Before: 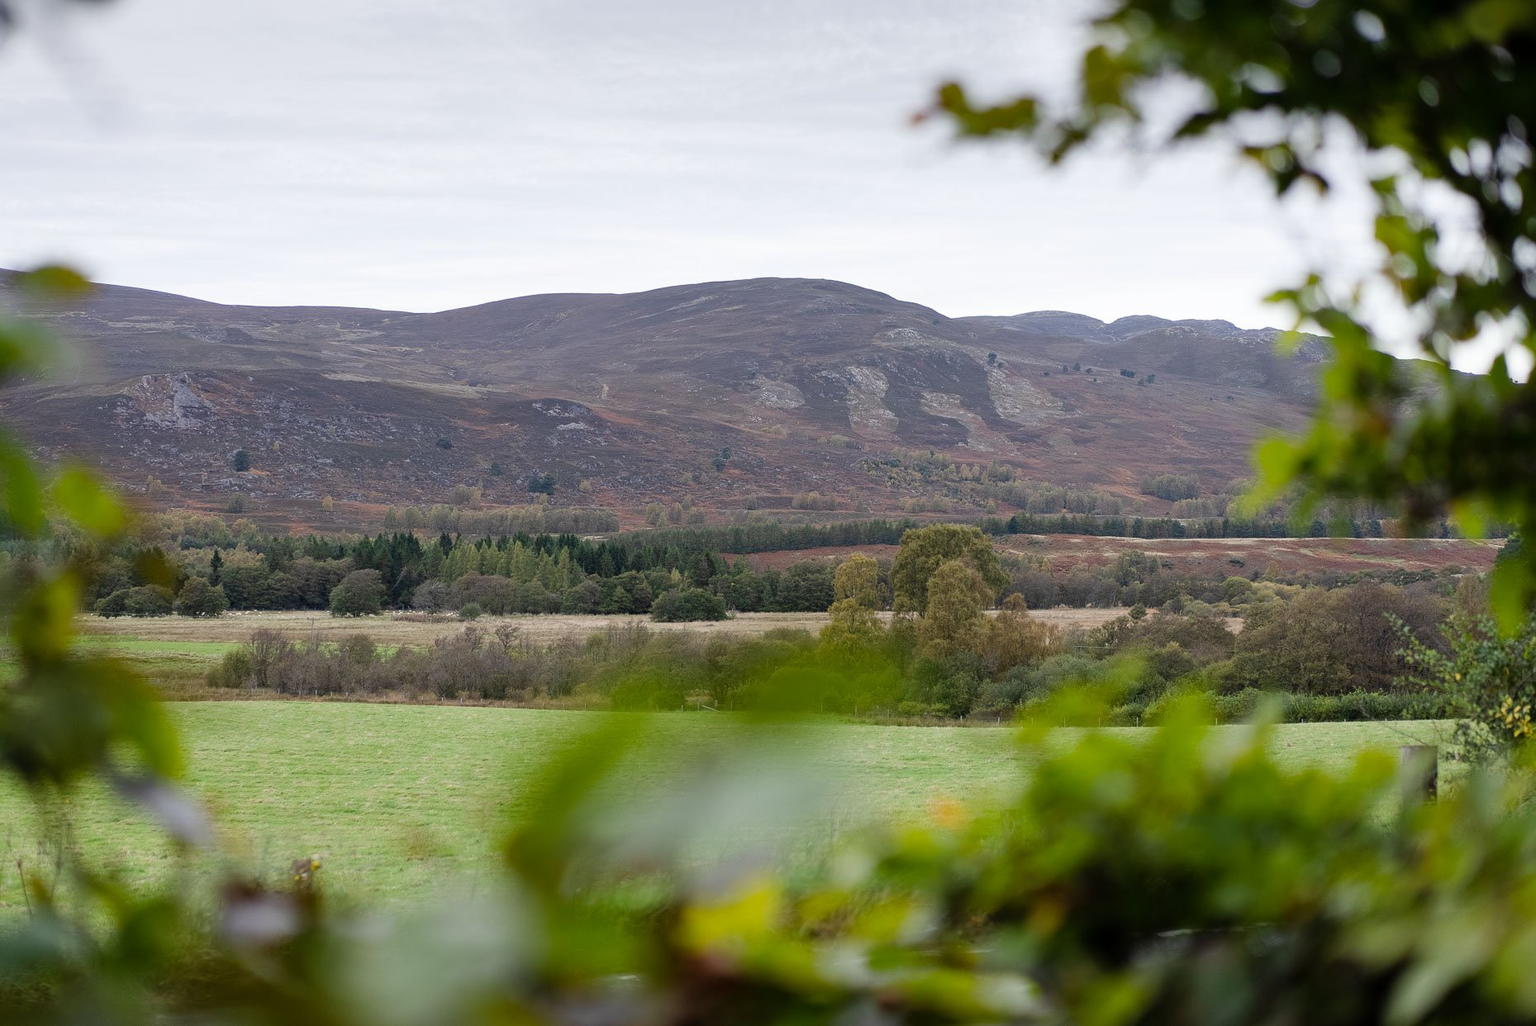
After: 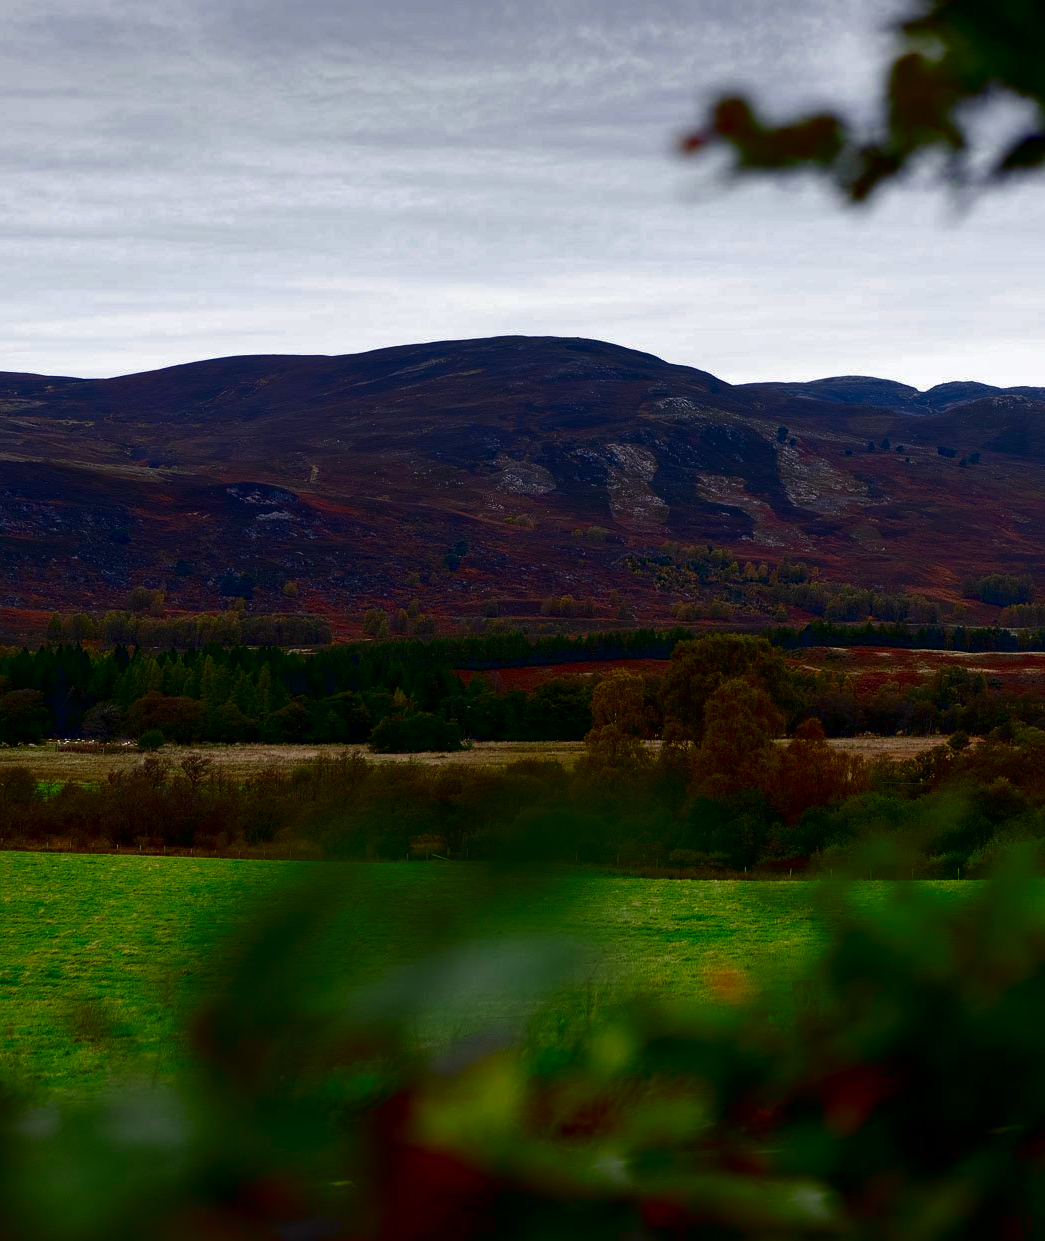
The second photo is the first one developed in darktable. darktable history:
local contrast: mode bilateral grid, contrast 20, coarseness 50, detail 120%, midtone range 0.2
contrast brightness saturation: brightness -1, saturation 1
crop and rotate: left 22.516%, right 21.234%
